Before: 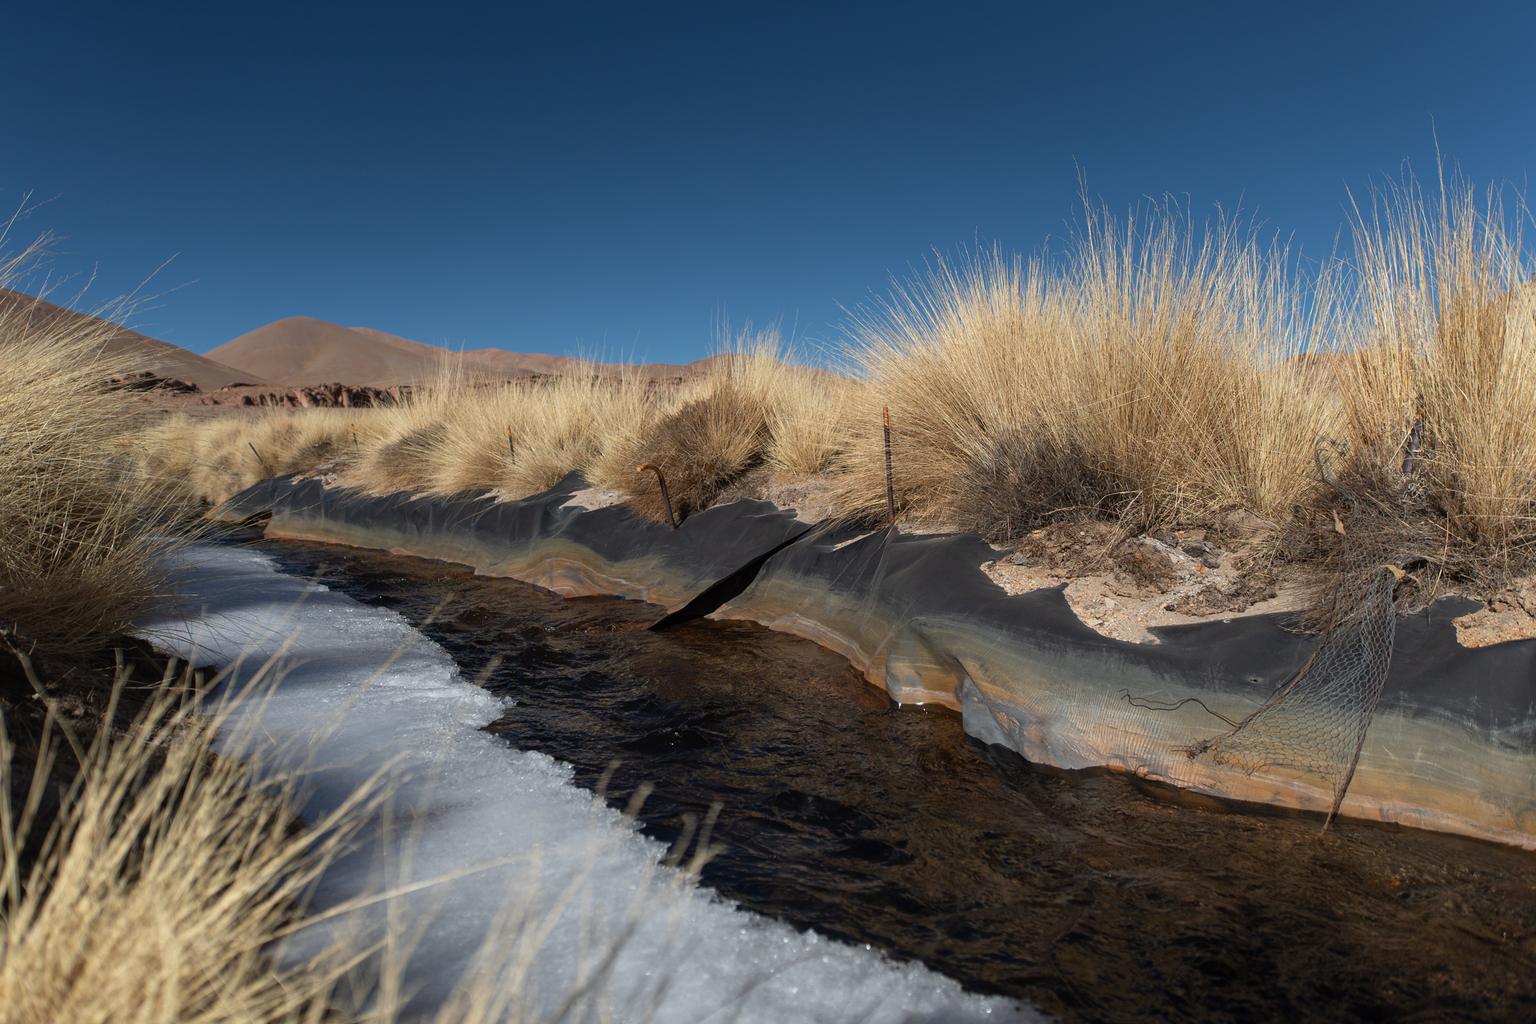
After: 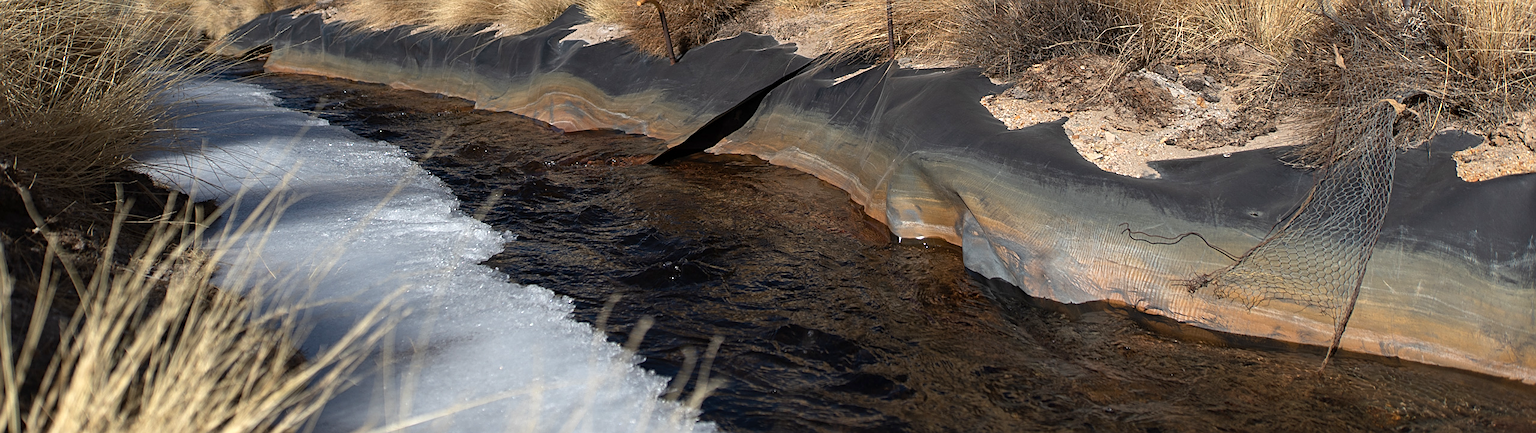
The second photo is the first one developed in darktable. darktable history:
crop: top 45.549%, bottom 12.105%
sharpen: on, module defaults
exposure: black level correction 0.001, exposure 0.499 EV, compensate highlight preservation false
